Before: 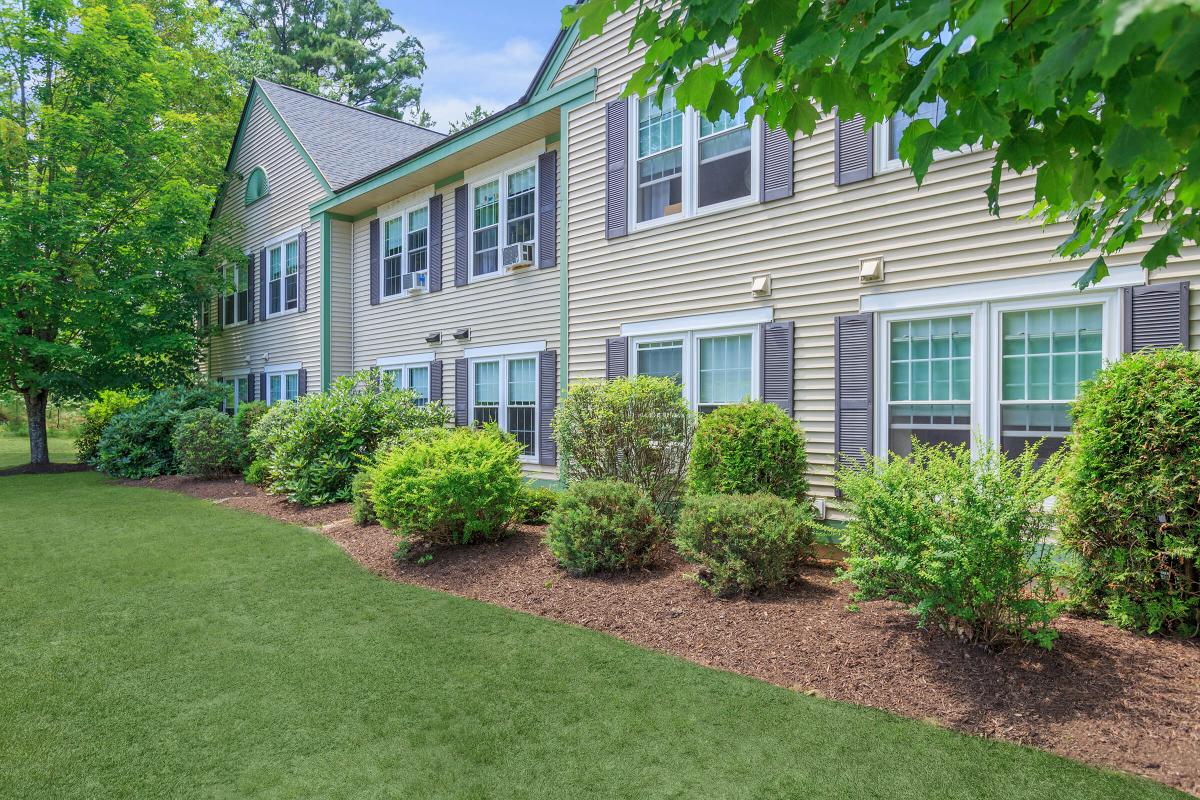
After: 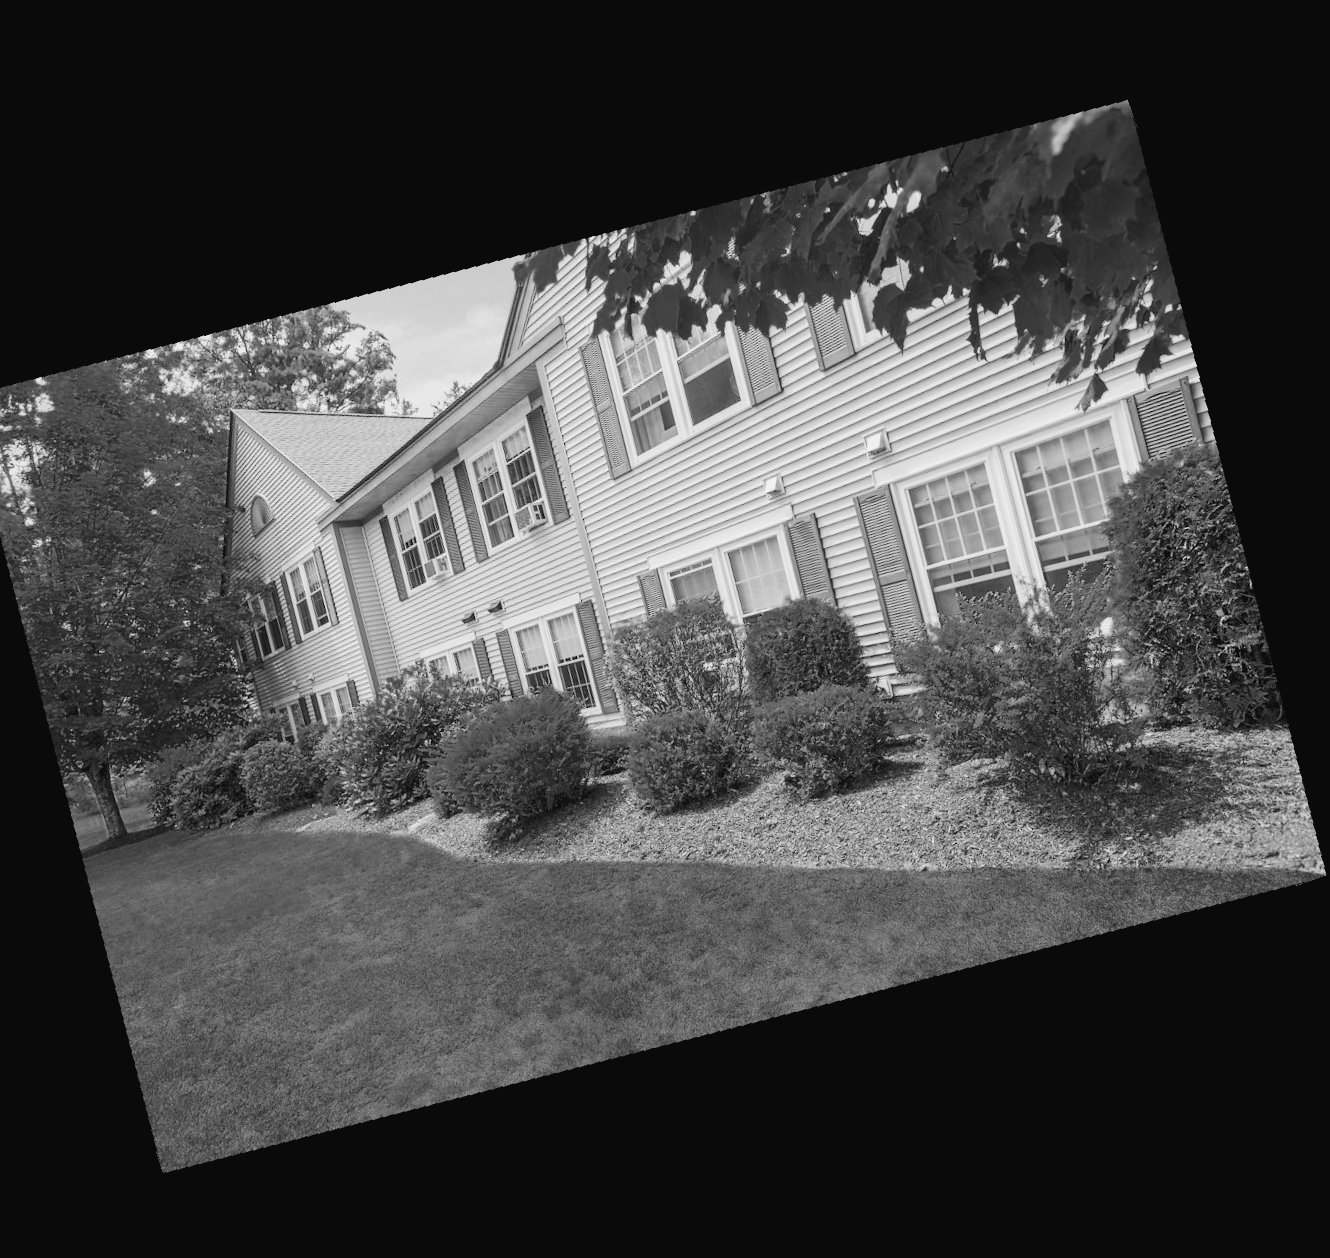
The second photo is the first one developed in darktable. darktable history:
white balance: red 0.871, blue 1.249
crop and rotate: angle 19.43°, left 6.812%, right 4.125%, bottom 1.087%
rotate and perspective: rotation 5.12°, automatic cropping off
tone curve: curves: ch0 [(0, 0) (0.078, 0.052) (0.236, 0.22) (0.427, 0.472) (0.508, 0.586) (0.654, 0.742) (0.793, 0.851) (0.994, 0.974)]; ch1 [(0, 0) (0.161, 0.092) (0.35, 0.33) (0.392, 0.392) (0.456, 0.456) (0.505, 0.502) (0.537, 0.518) (0.553, 0.534) (0.602, 0.579) (0.718, 0.718) (1, 1)]; ch2 [(0, 0) (0.346, 0.362) (0.411, 0.412) (0.502, 0.502) (0.531, 0.521) (0.586, 0.59) (0.621, 0.604) (1, 1)], color space Lab, independent channels, preserve colors none
exposure: black level correction -0.005, exposure 0.054 EV, compensate highlight preservation false
sharpen: radius 2.883, amount 0.868, threshold 47.523
monochrome: on, module defaults
color zones: curves: ch0 [(0.25, 0.5) (0.347, 0.092) (0.75, 0.5)]; ch1 [(0.25, 0.5) (0.33, 0.51) (0.75, 0.5)]
